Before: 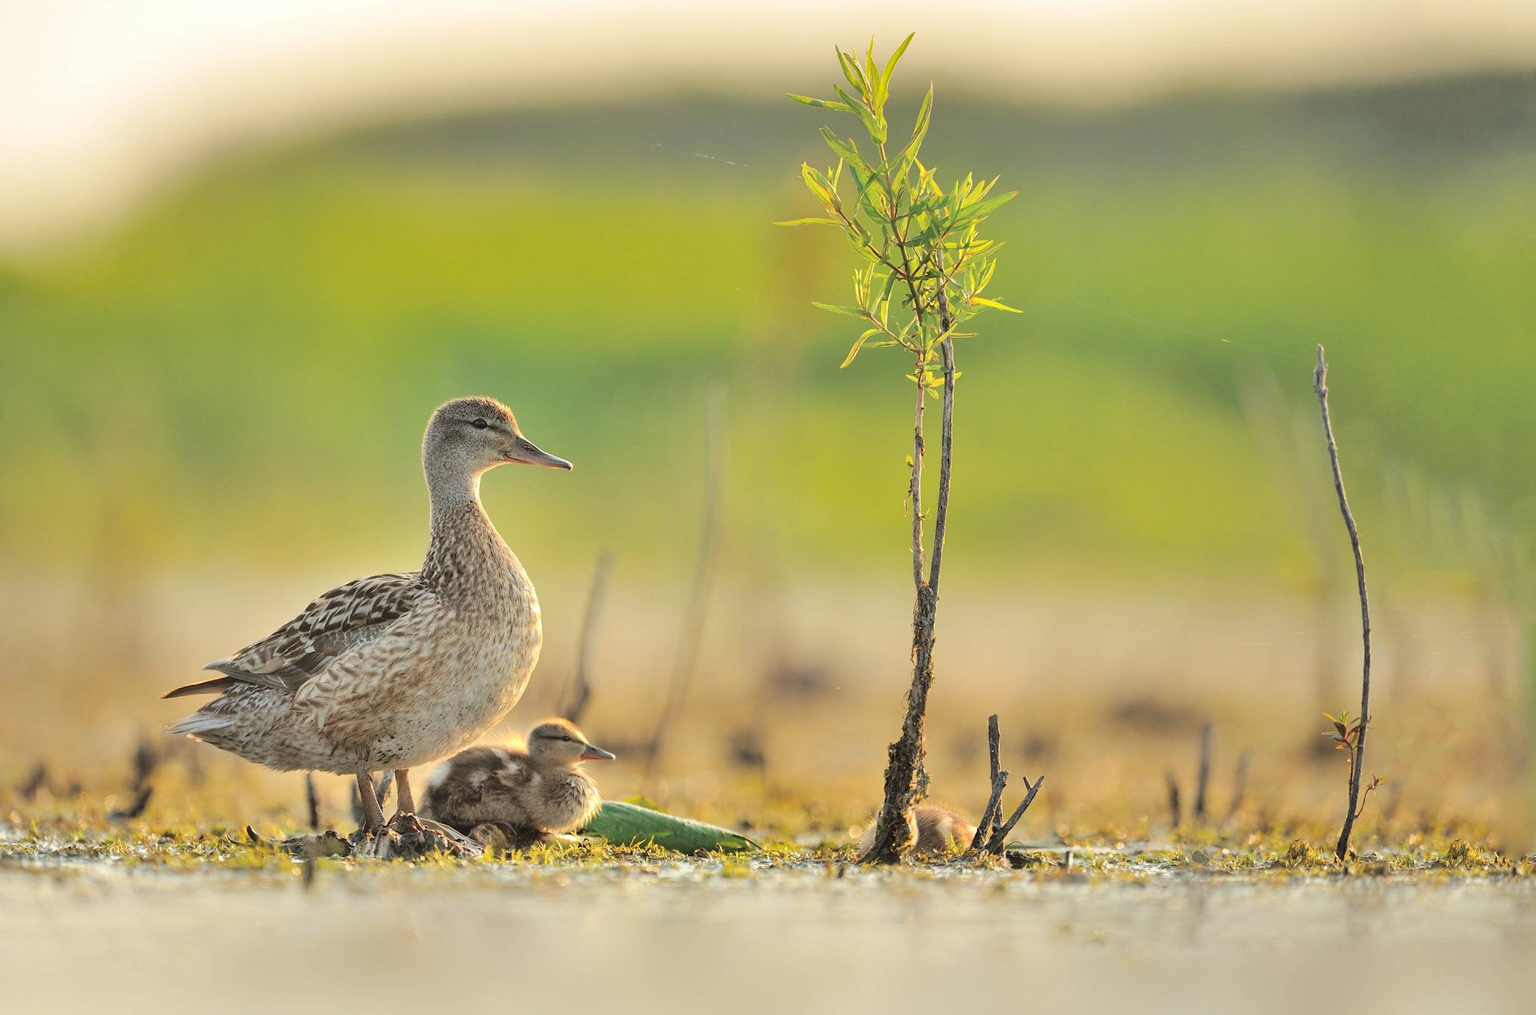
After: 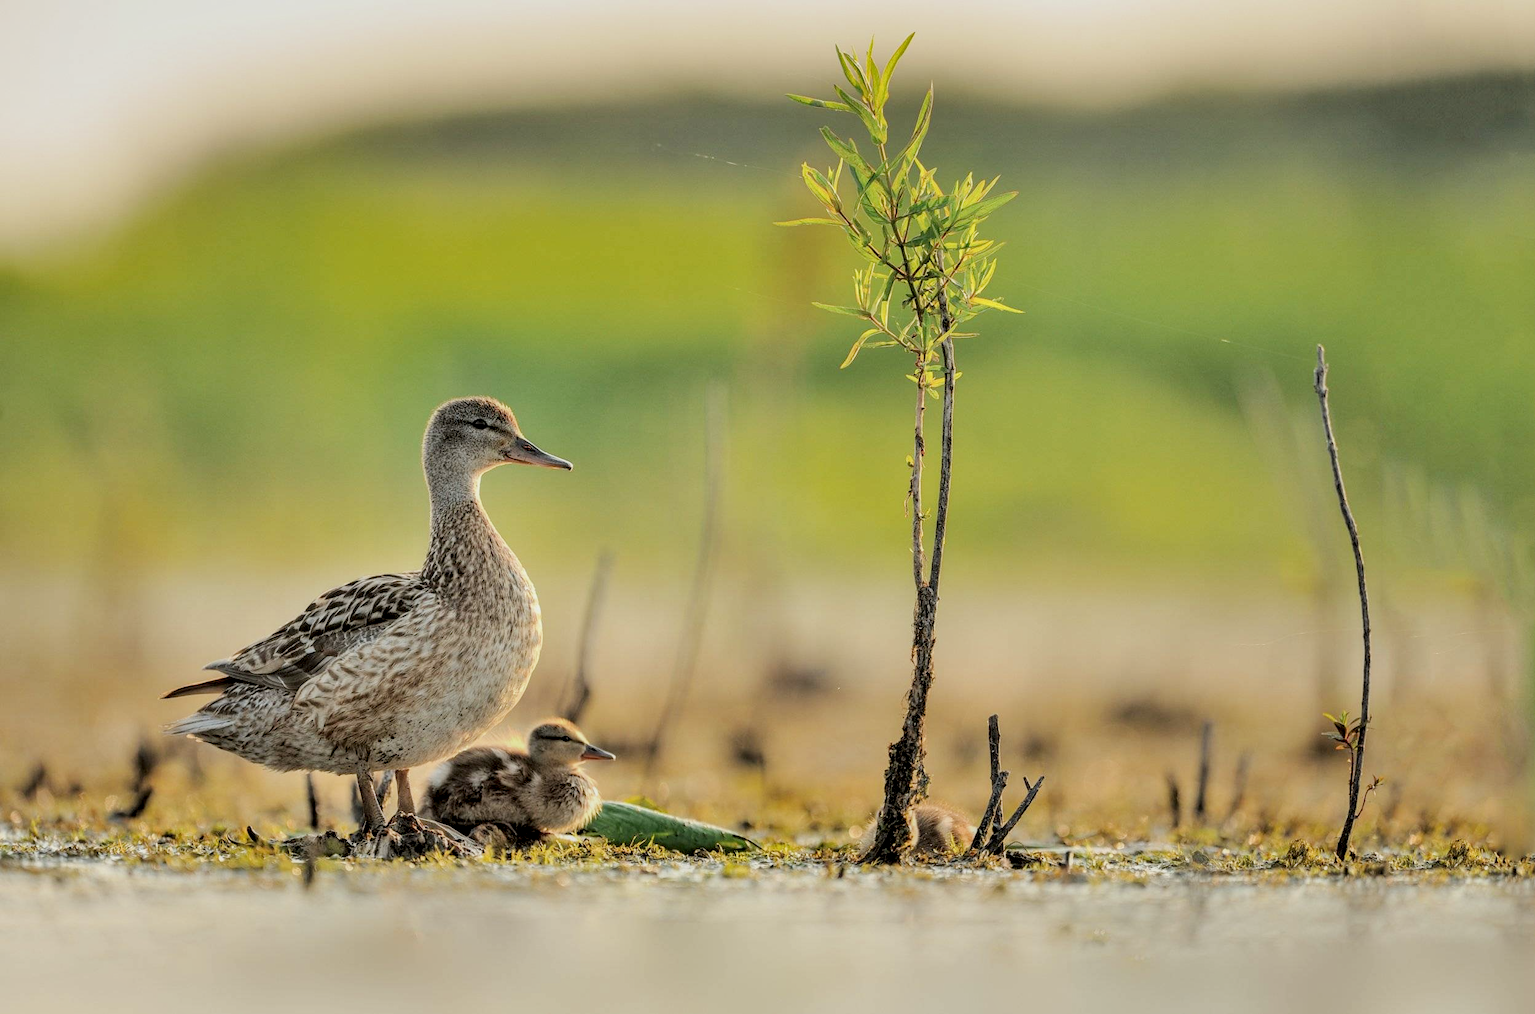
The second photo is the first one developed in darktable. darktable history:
filmic rgb: black relative exposure -7.65 EV, white relative exposure 4.56 EV, hardness 3.61, contrast 0.999, iterations of high-quality reconstruction 0
local contrast: highlights 60%, shadows 63%, detail 160%
